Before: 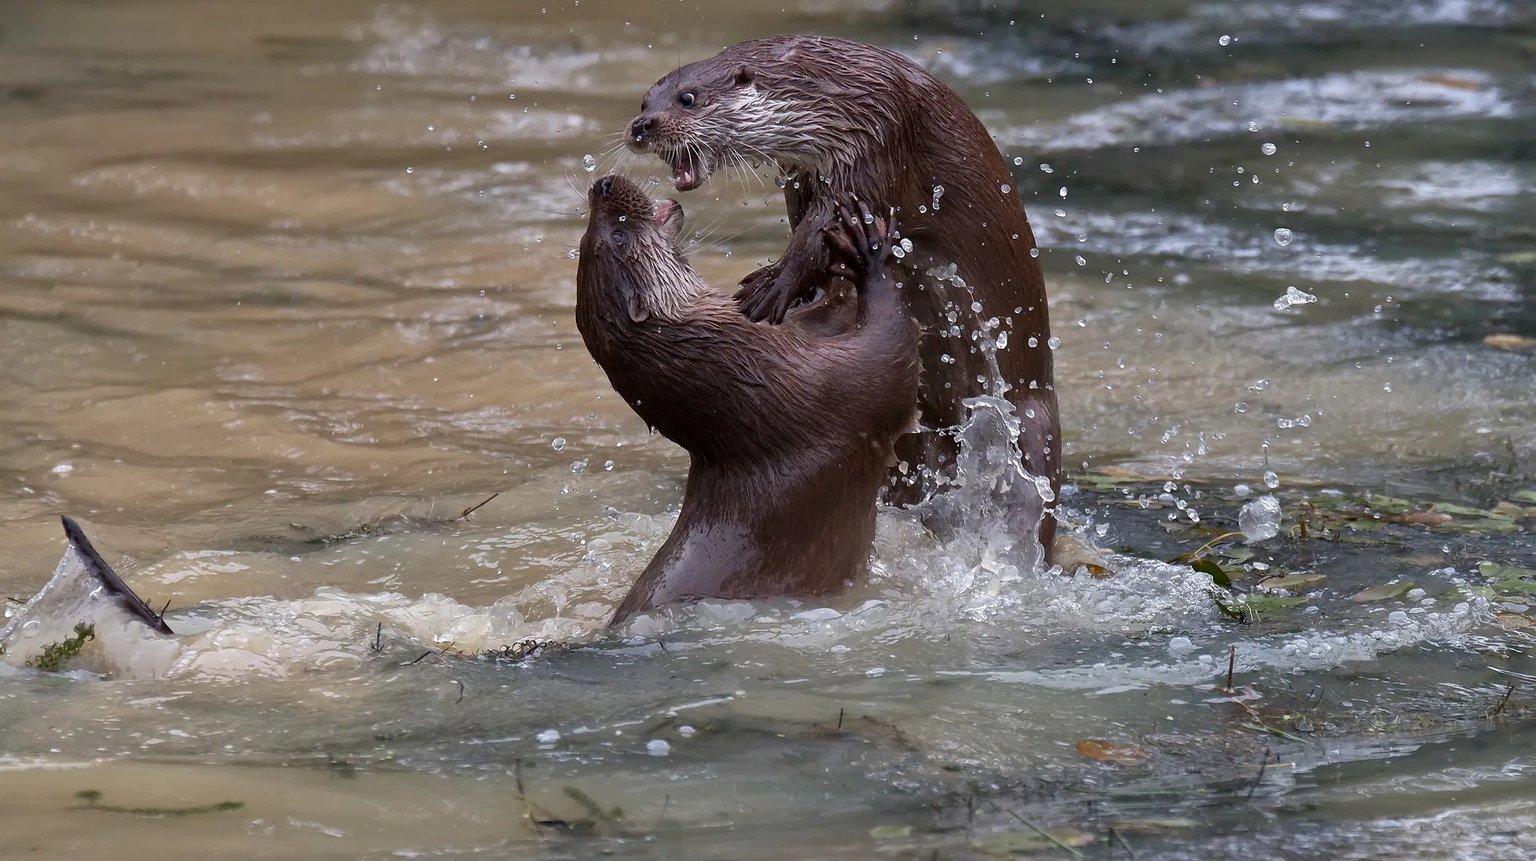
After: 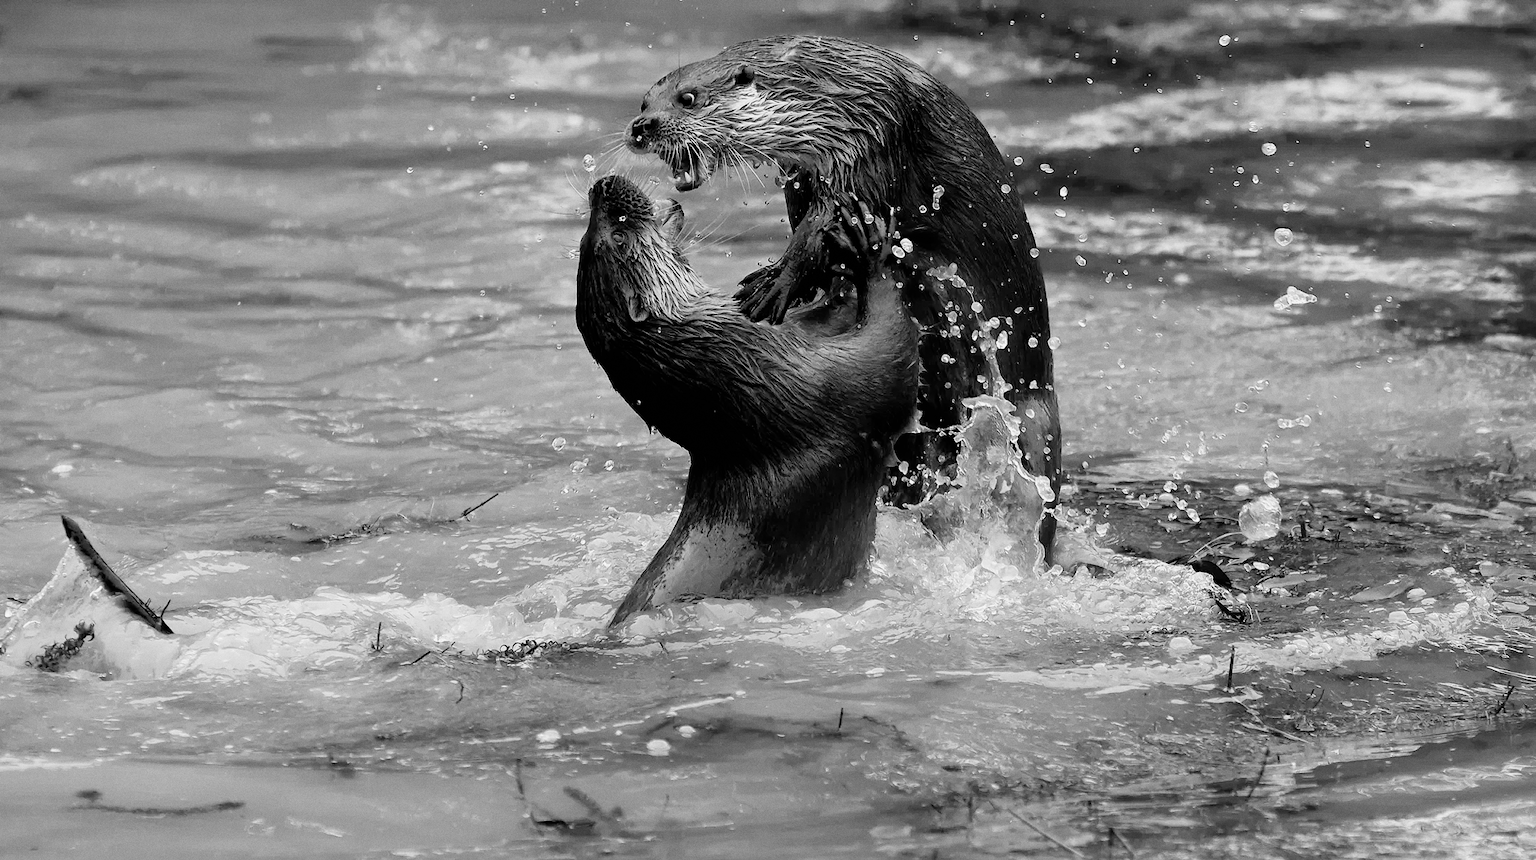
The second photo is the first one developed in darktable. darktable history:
color calibration: output gray [0.31, 0.36, 0.33, 0], gray › normalize channels true, illuminant same as pipeline (D50), adaptation XYZ, x 0.346, y 0.359, gamut compression 0
filmic rgb: black relative exposure -5 EV, hardness 2.88, contrast 1.3, highlights saturation mix -30%
exposure: exposure 0.7 EV, compensate highlight preservation false
white balance: emerald 1
grain: coarseness 0.09 ISO, strength 16.61%
